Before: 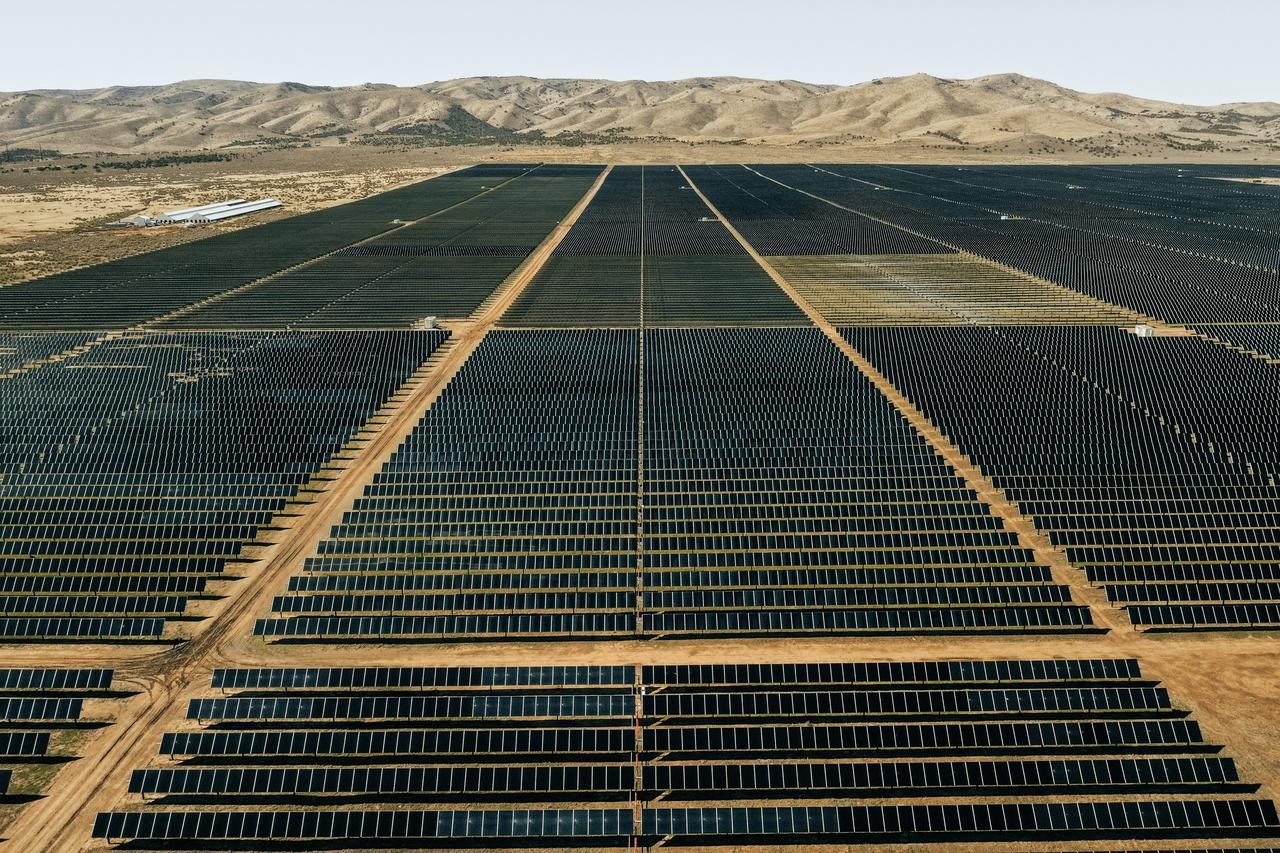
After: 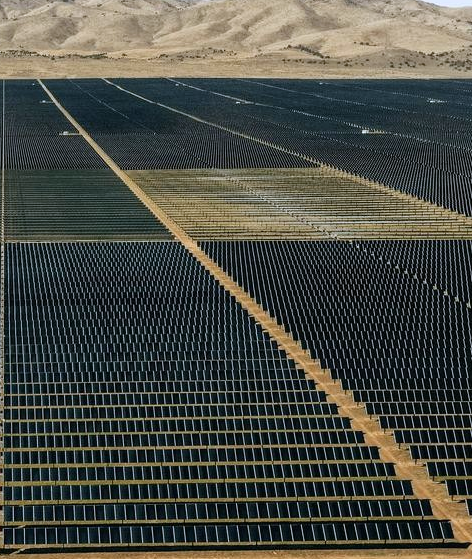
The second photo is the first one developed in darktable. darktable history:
crop and rotate: left 49.936%, top 10.094%, right 13.136%, bottom 24.256%
white balance: red 0.984, blue 1.059
